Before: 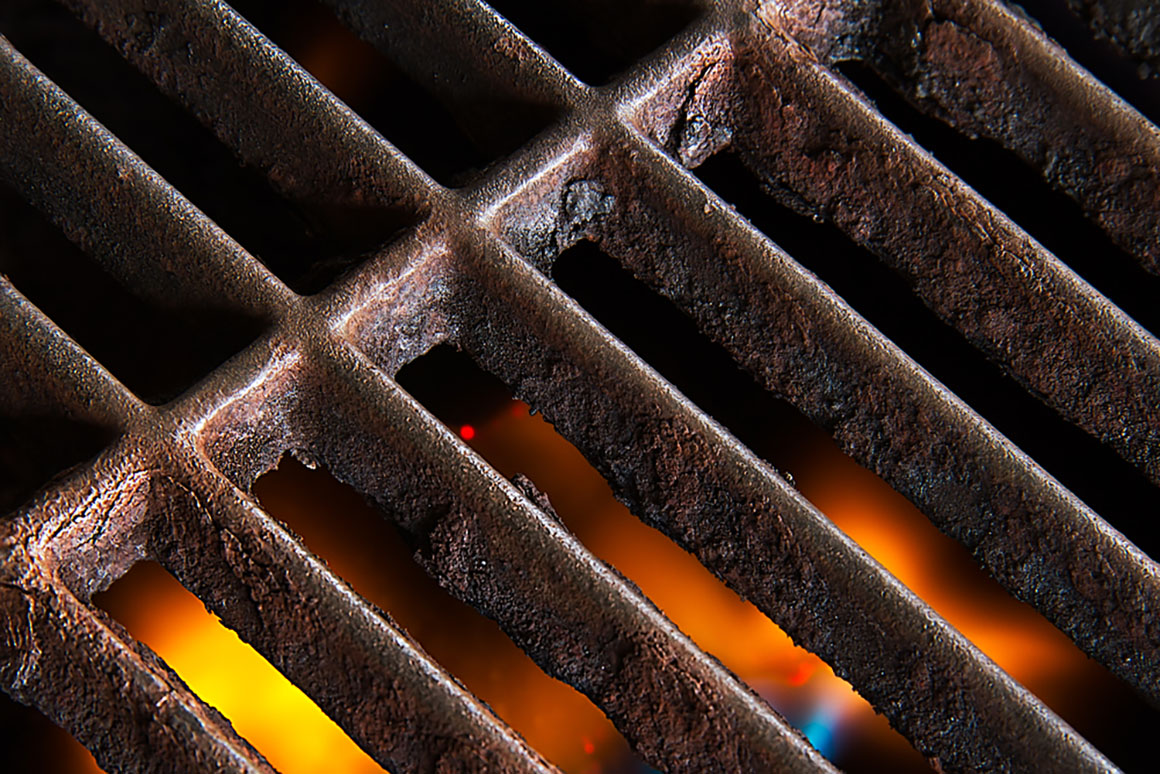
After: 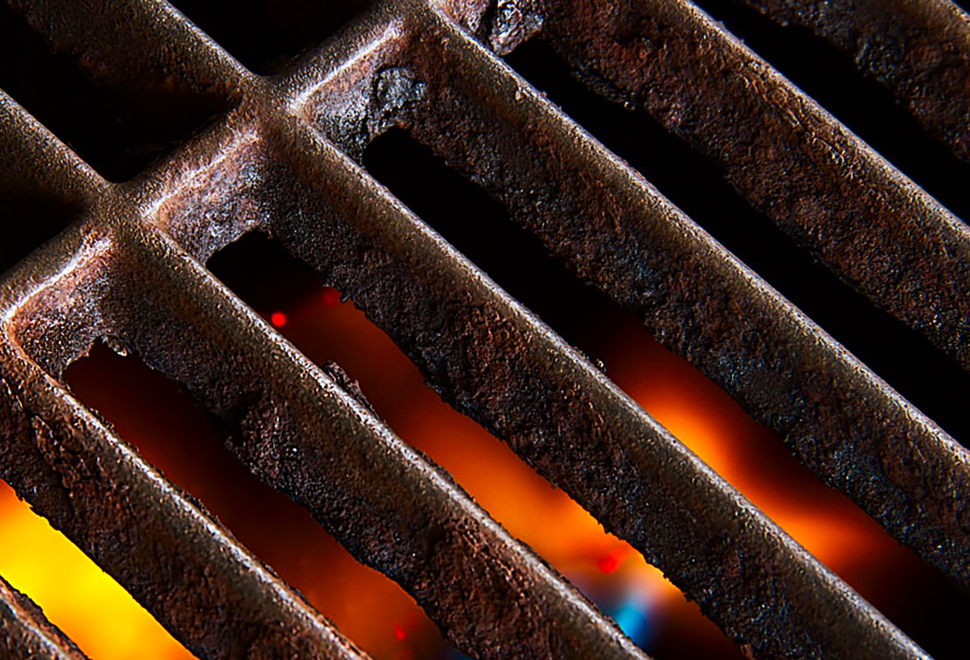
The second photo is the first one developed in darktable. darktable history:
contrast brightness saturation: contrast 0.127, brightness -0.05, saturation 0.161
crop: left 16.371%, top 14.621%
